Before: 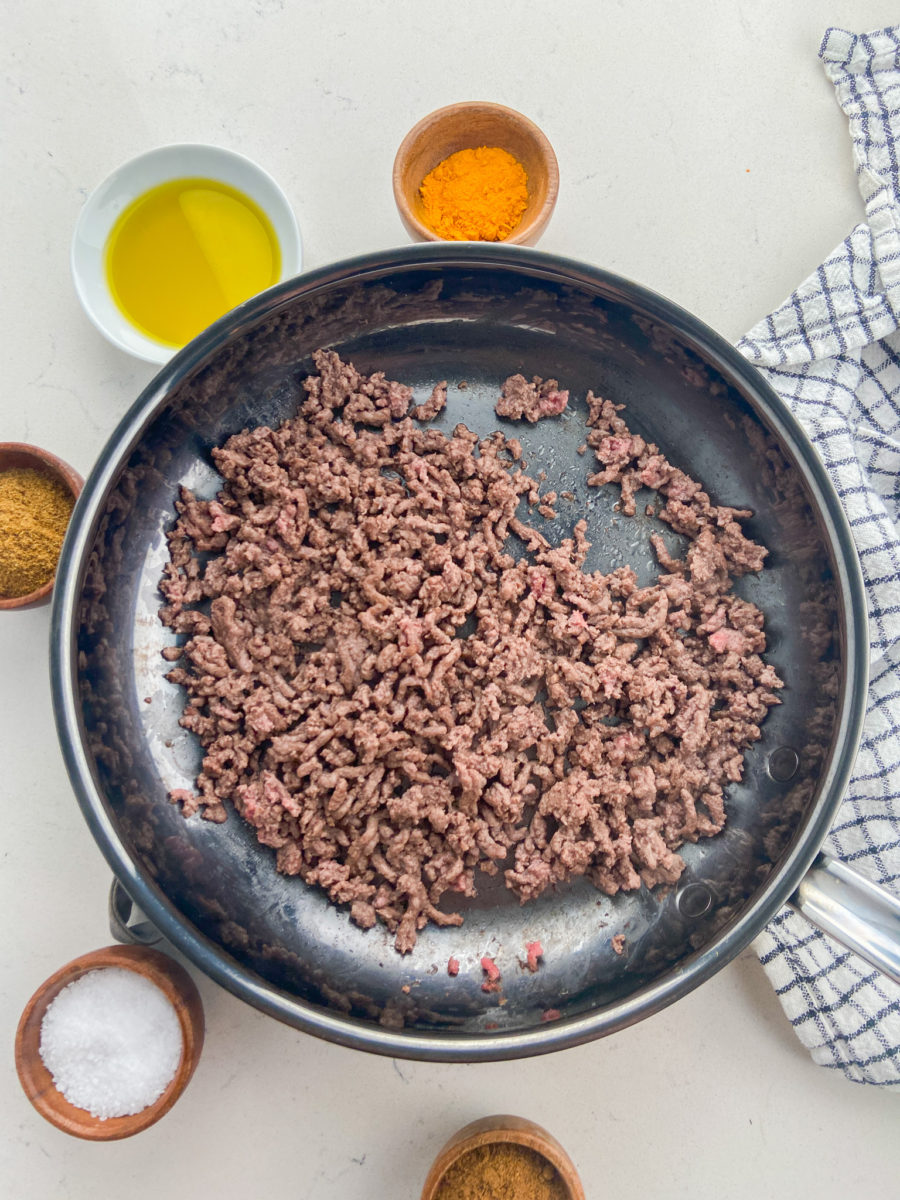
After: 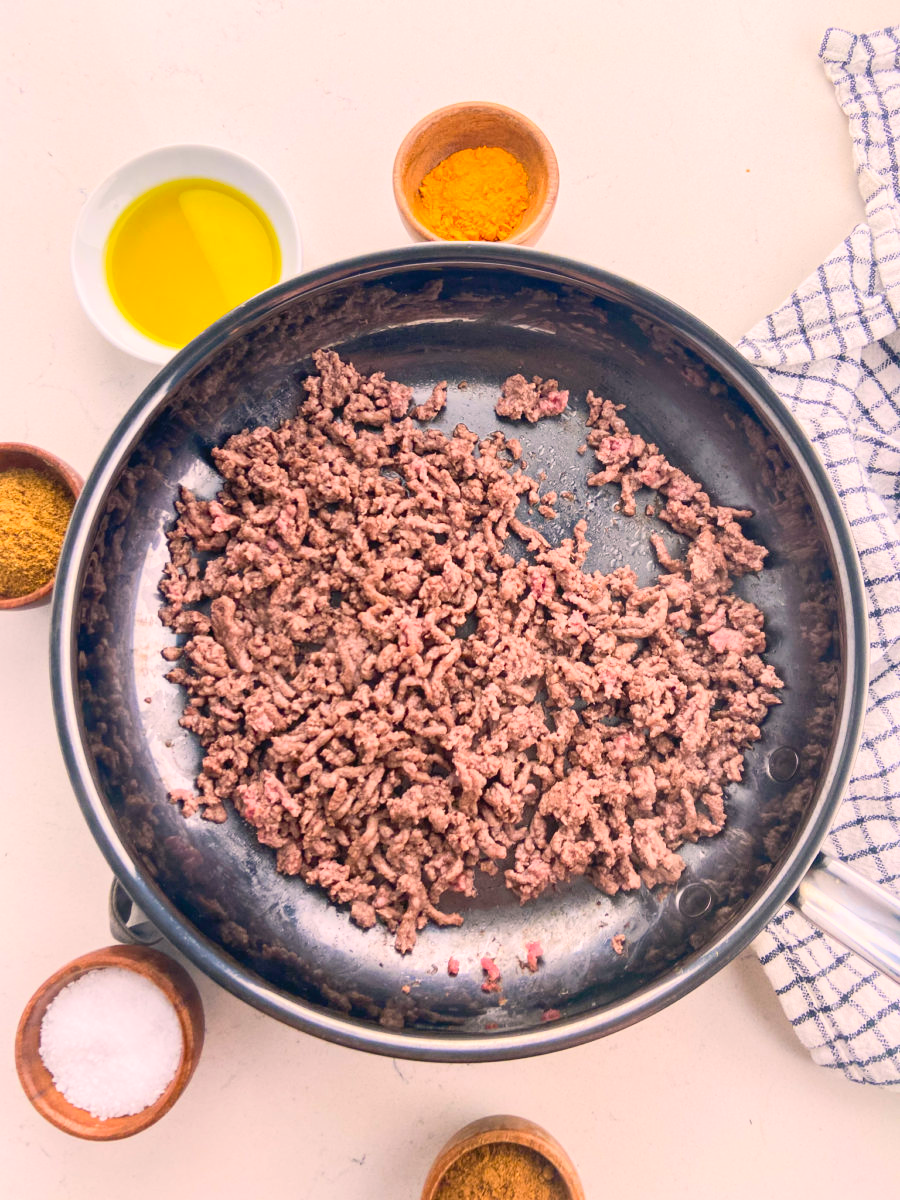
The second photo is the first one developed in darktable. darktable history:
local contrast: mode bilateral grid, contrast 15, coarseness 36, detail 105%, midtone range 0.2
color correction: highlights a* 12.23, highlights b* 5.41
contrast brightness saturation: contrast 0.2, brightness 0.16, saturation 0.22
